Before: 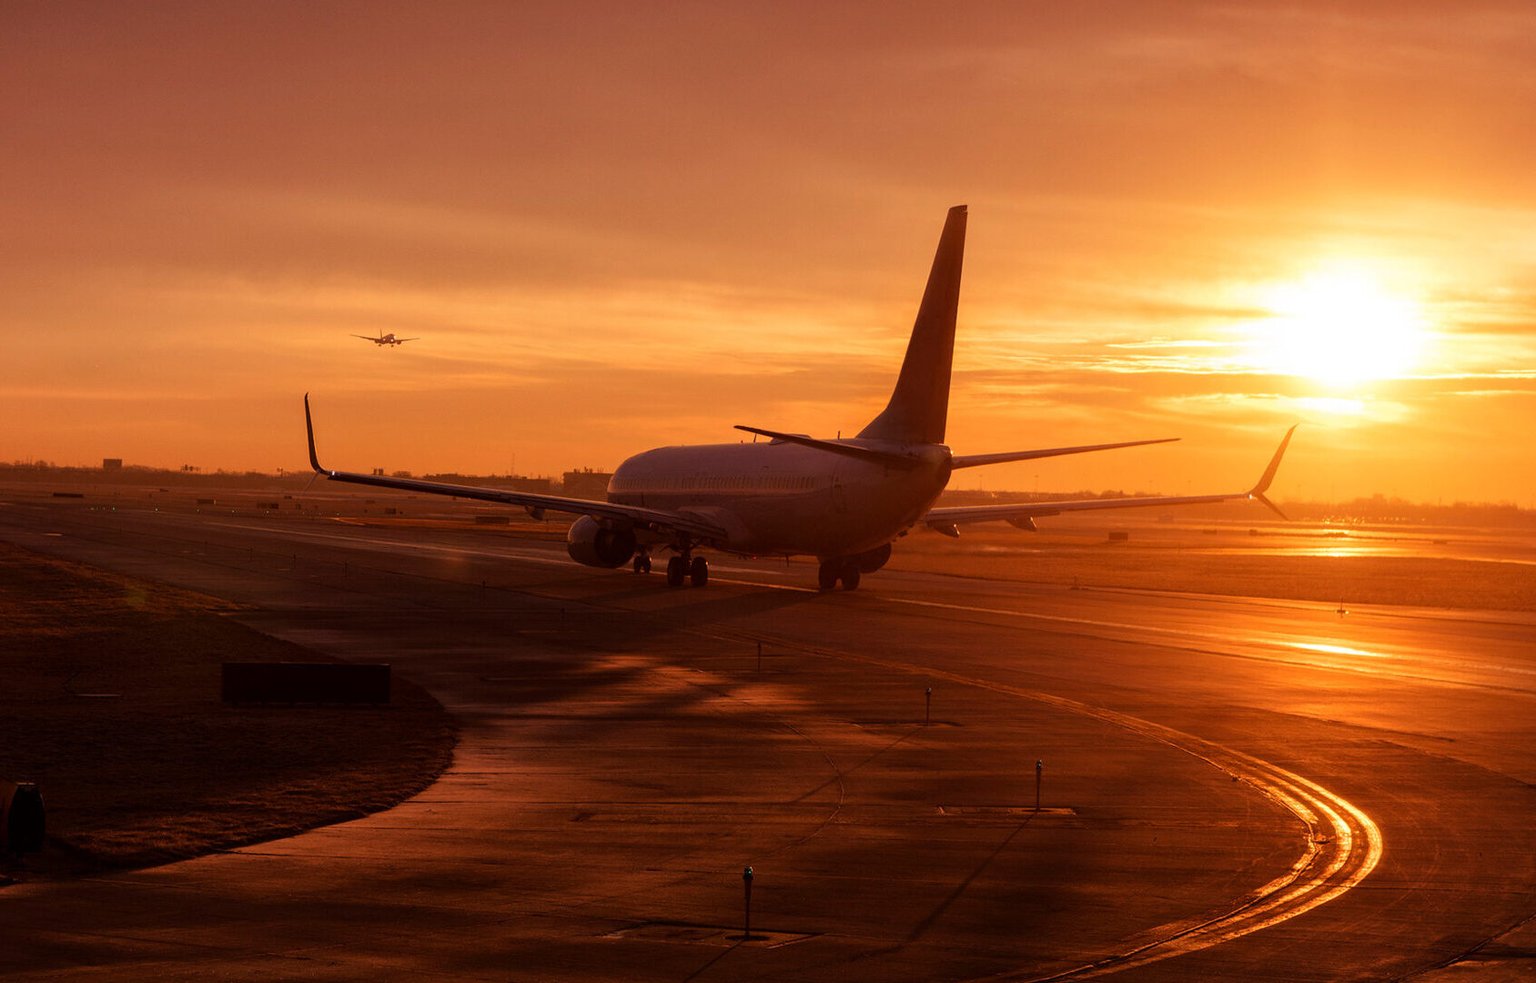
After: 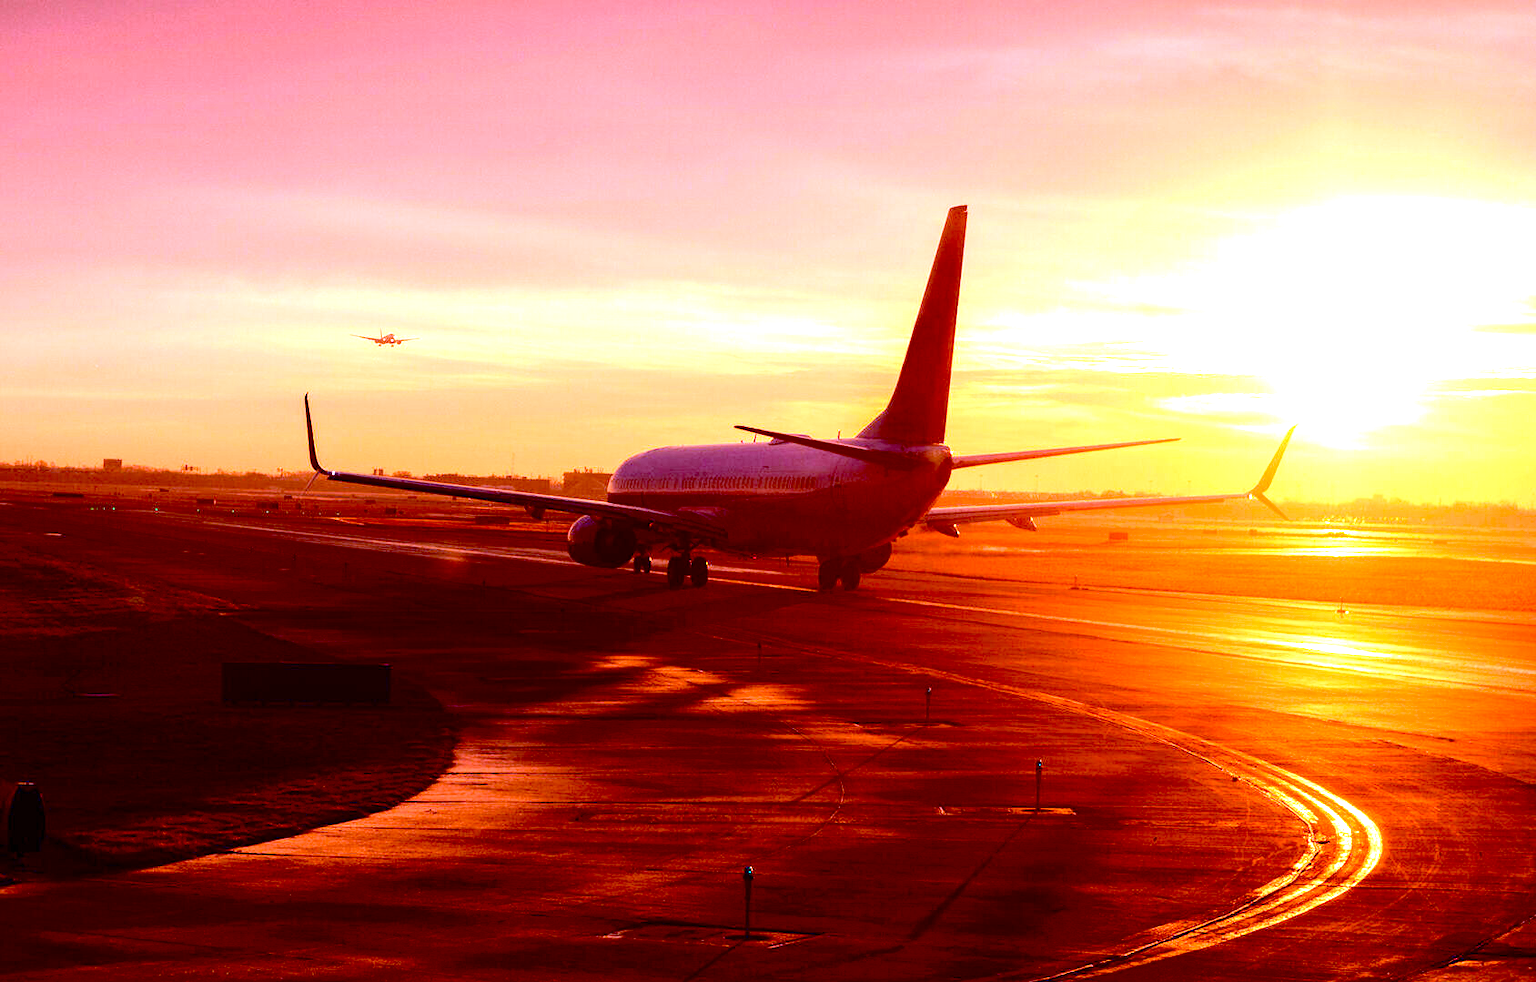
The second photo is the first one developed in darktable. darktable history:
exposure: black level correction 0.016, exposure 1.774 EV, compensate highlight preservation false
white balance: red 0.98, blue 1.61
contrast brightness saturation: contrast 0.15, brightness 0.05
